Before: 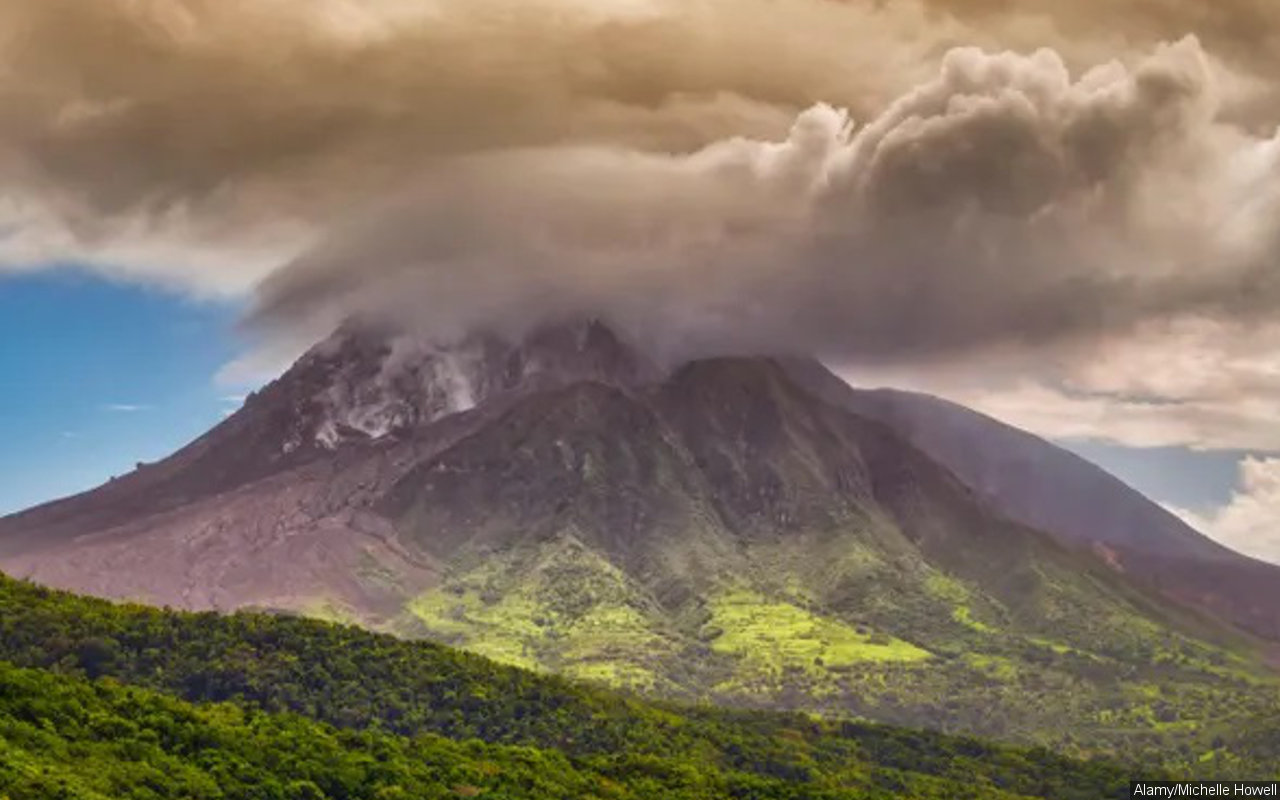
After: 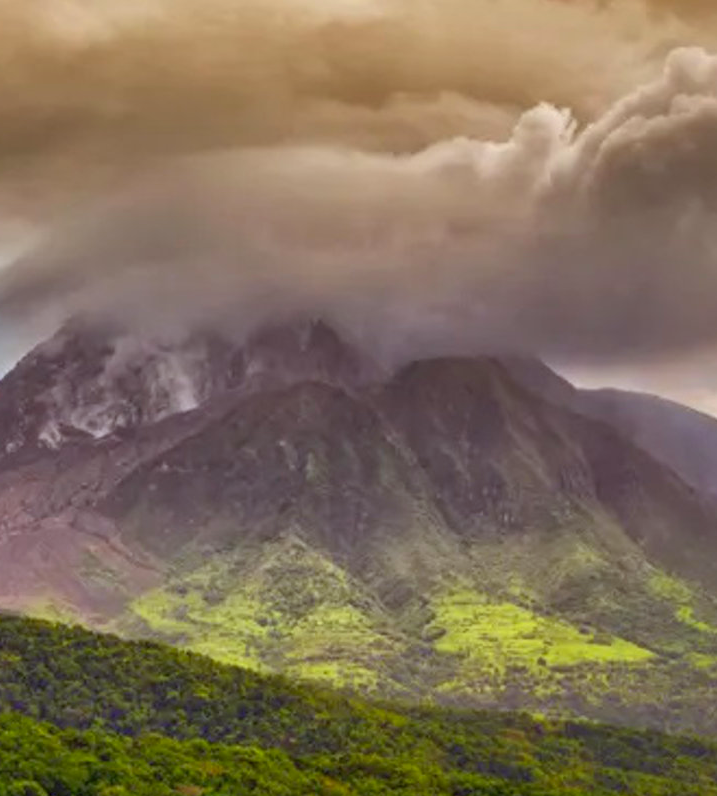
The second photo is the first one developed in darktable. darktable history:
color correction: highlights a* -2.73, highlights b* -2.09, shadows a* 2.41, shadows b* 2.73
contrast brightness saturation: saturation 0.1
shadows and highlights: on, module defaults
crop: left 21.674%, right 22.086%
